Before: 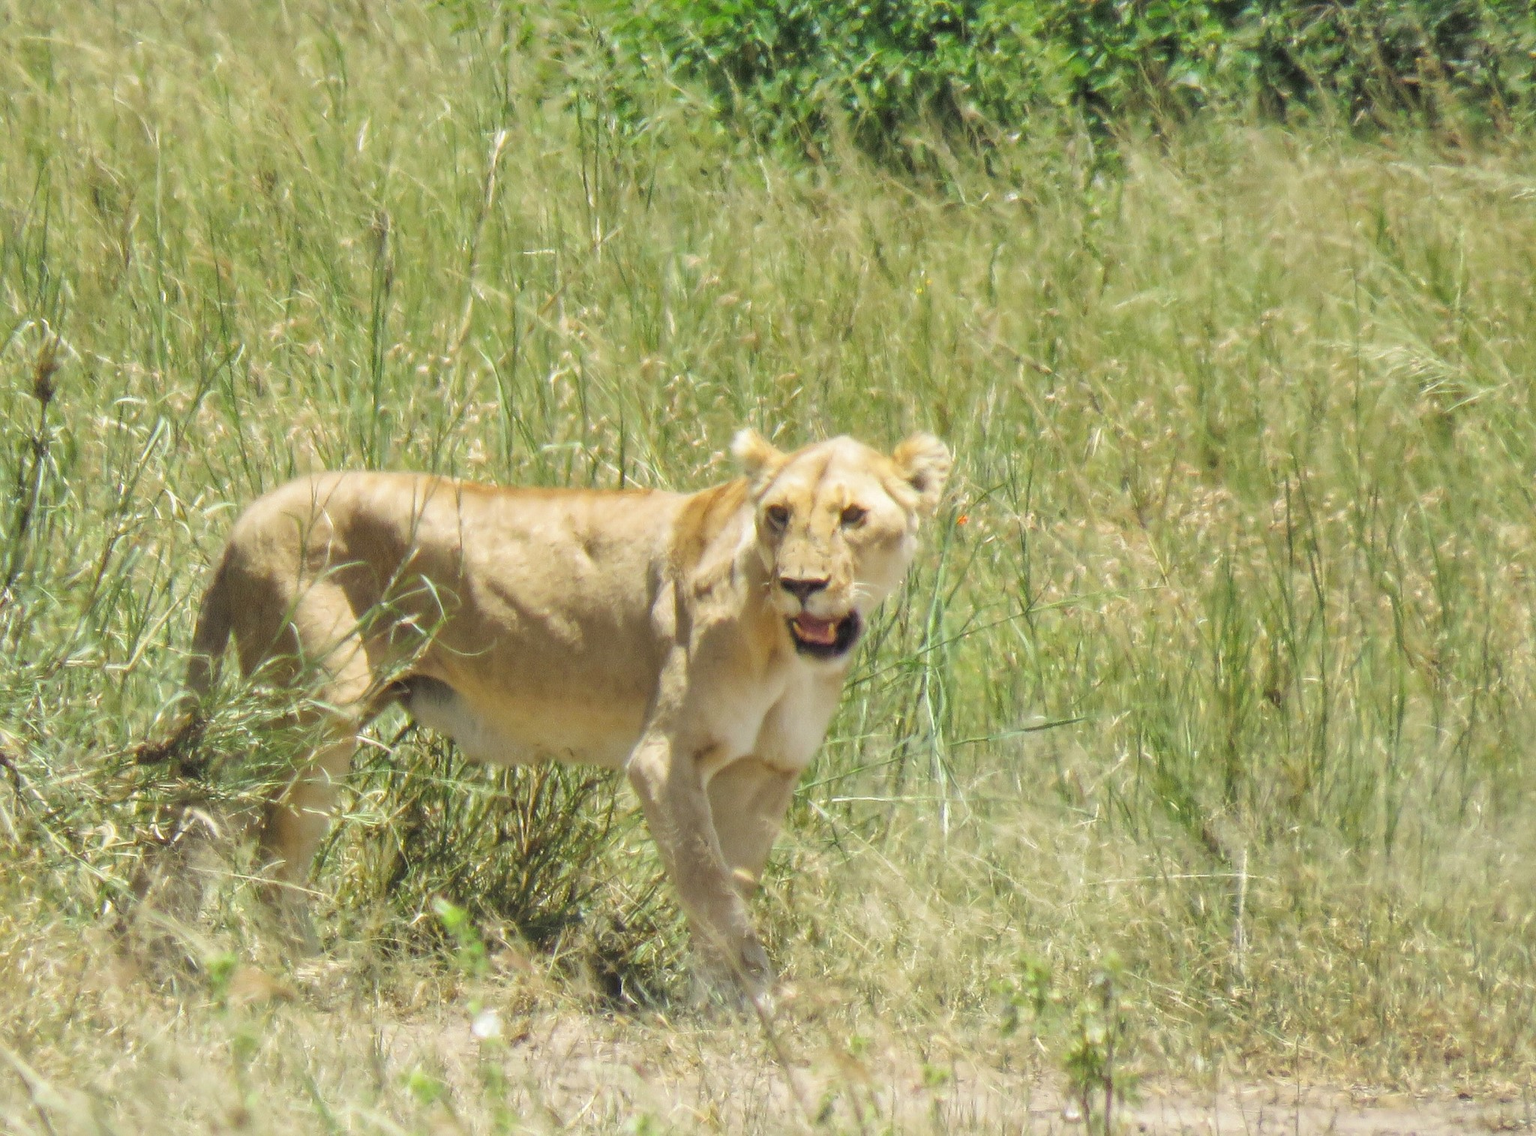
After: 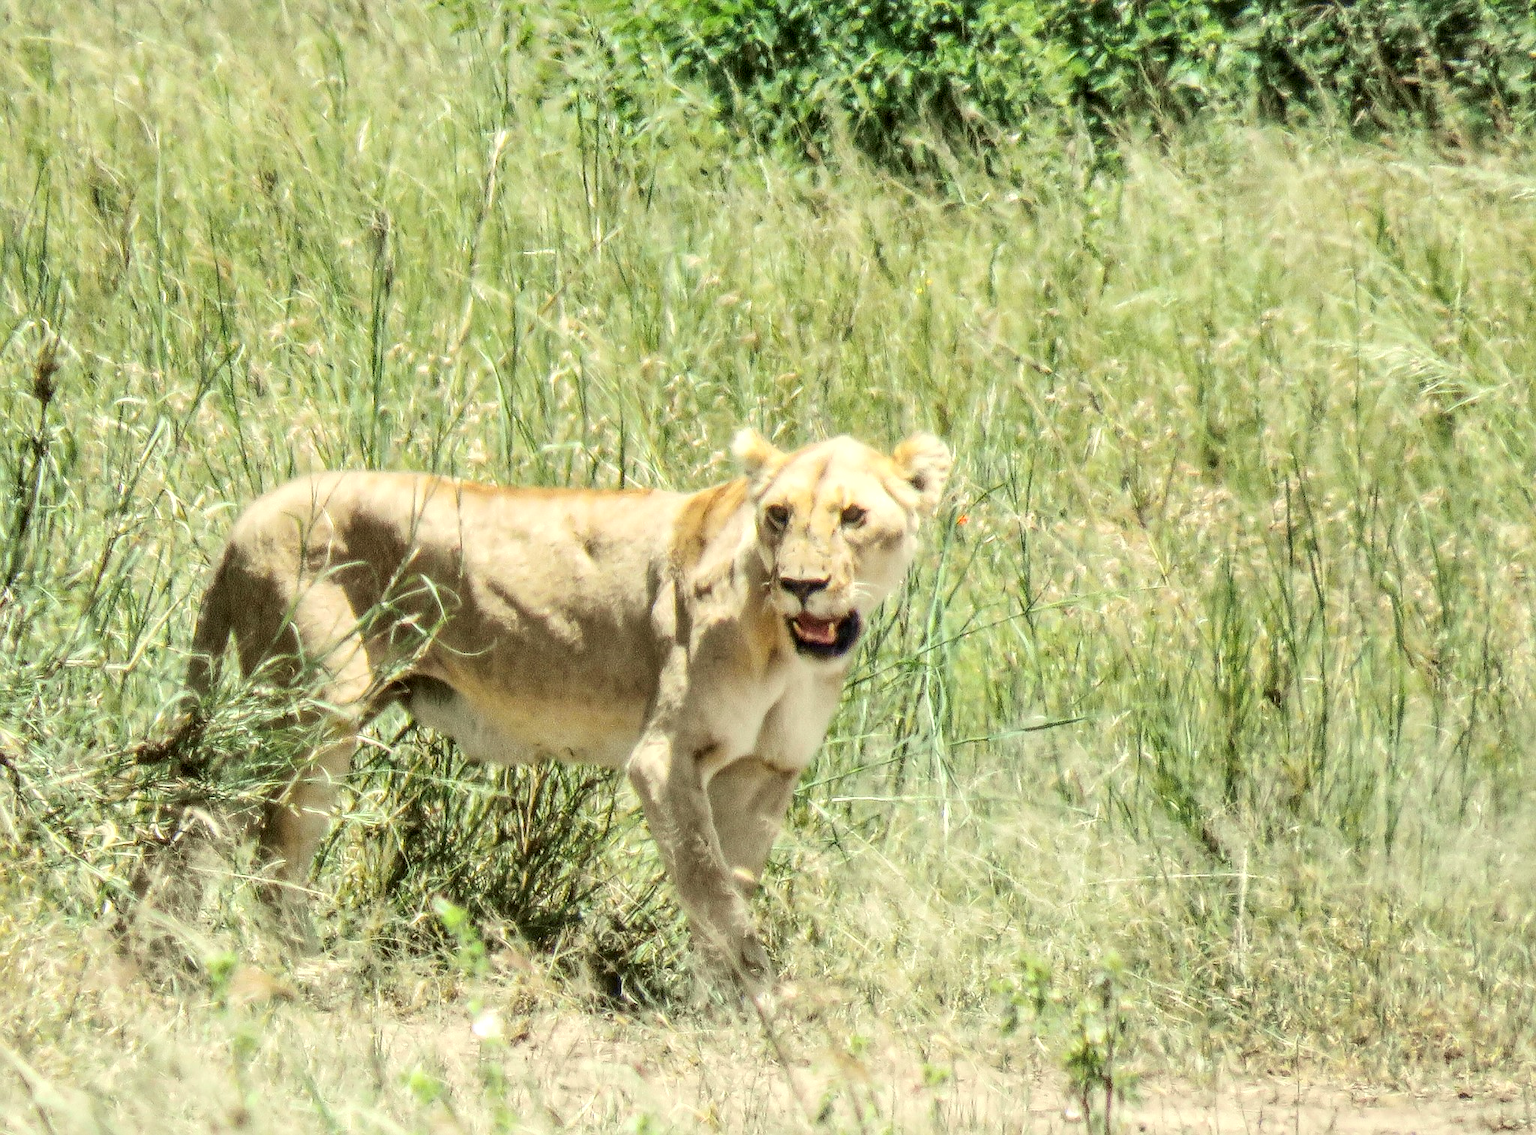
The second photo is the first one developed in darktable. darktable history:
contrast brightness saturation: contrast 0.01, saturation -0.05
sharpen: radius 1
local contrast: highlights 79%, shadows 56%, detail 175%, midtone range 0.428
tone curve: curves: ch0 [(0, 0.11) (0.181, 0.223) (0.405, 0.46) (0.456, 0.528) (0.634, 0.728) (0.877, 0.89) (0.984, 0.935)]; ch1 [(0, 0.052) (0.443, 0.43) (0.492, 0.485) (0.566, 0.579) (0.595, 0.625) (0.608, 0.654) (0.65, 0.708) (1, 0.961)]; ch2 [(0, 0) (0.33, 0.301) (0.421, 0.443) (0.447, 0.489) (0.495, 0.492) (0.537, 0.57) (0.586, 0.591) (0.663, 0.686) (1, 1)], color space Lab, independent channels, preserve colors none
